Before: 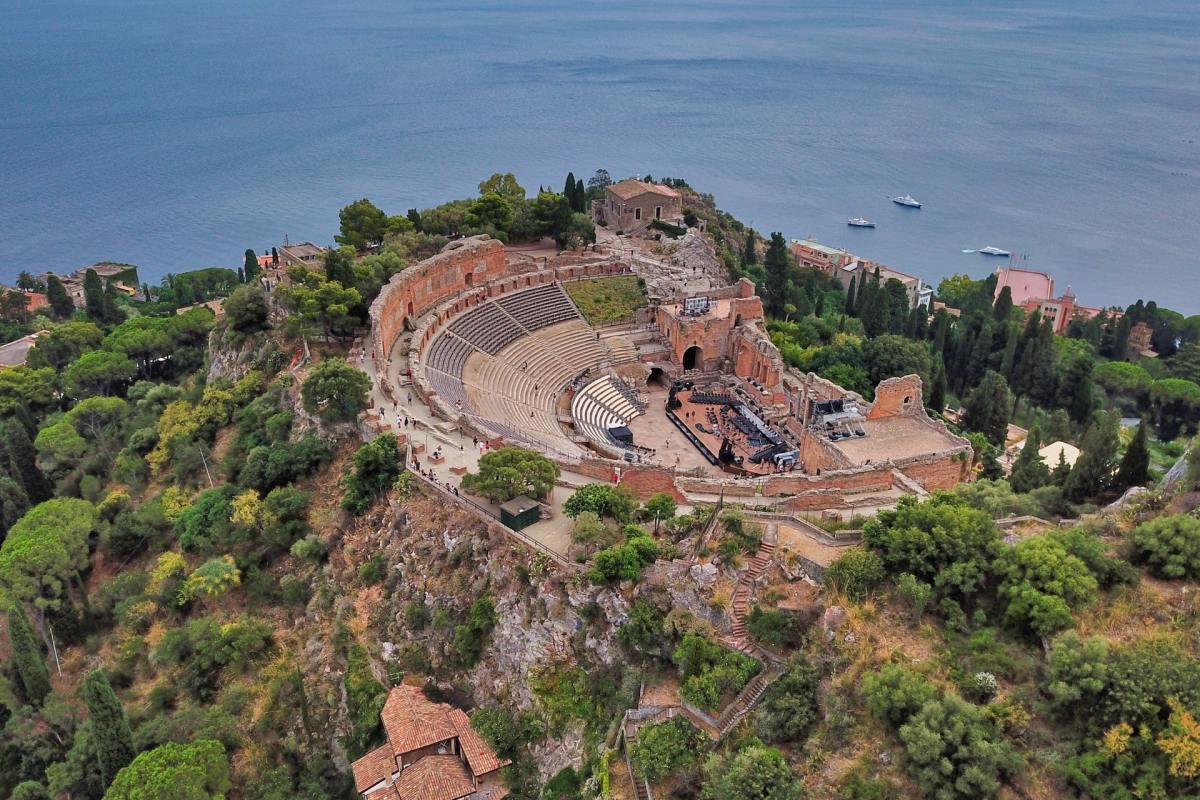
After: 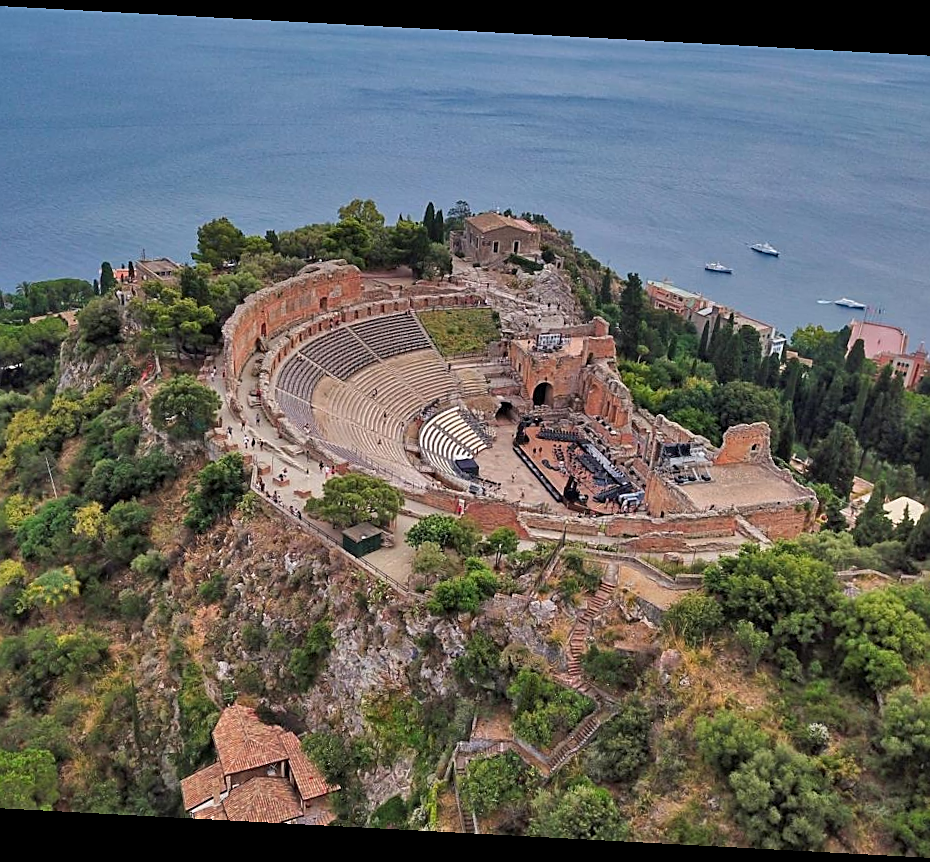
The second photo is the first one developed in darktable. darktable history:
sharpen: on, module defaults
crop and rotate: angle -3.05°, left 13.973%, top 0.041%, right 11.025%, bottom 0.037%
